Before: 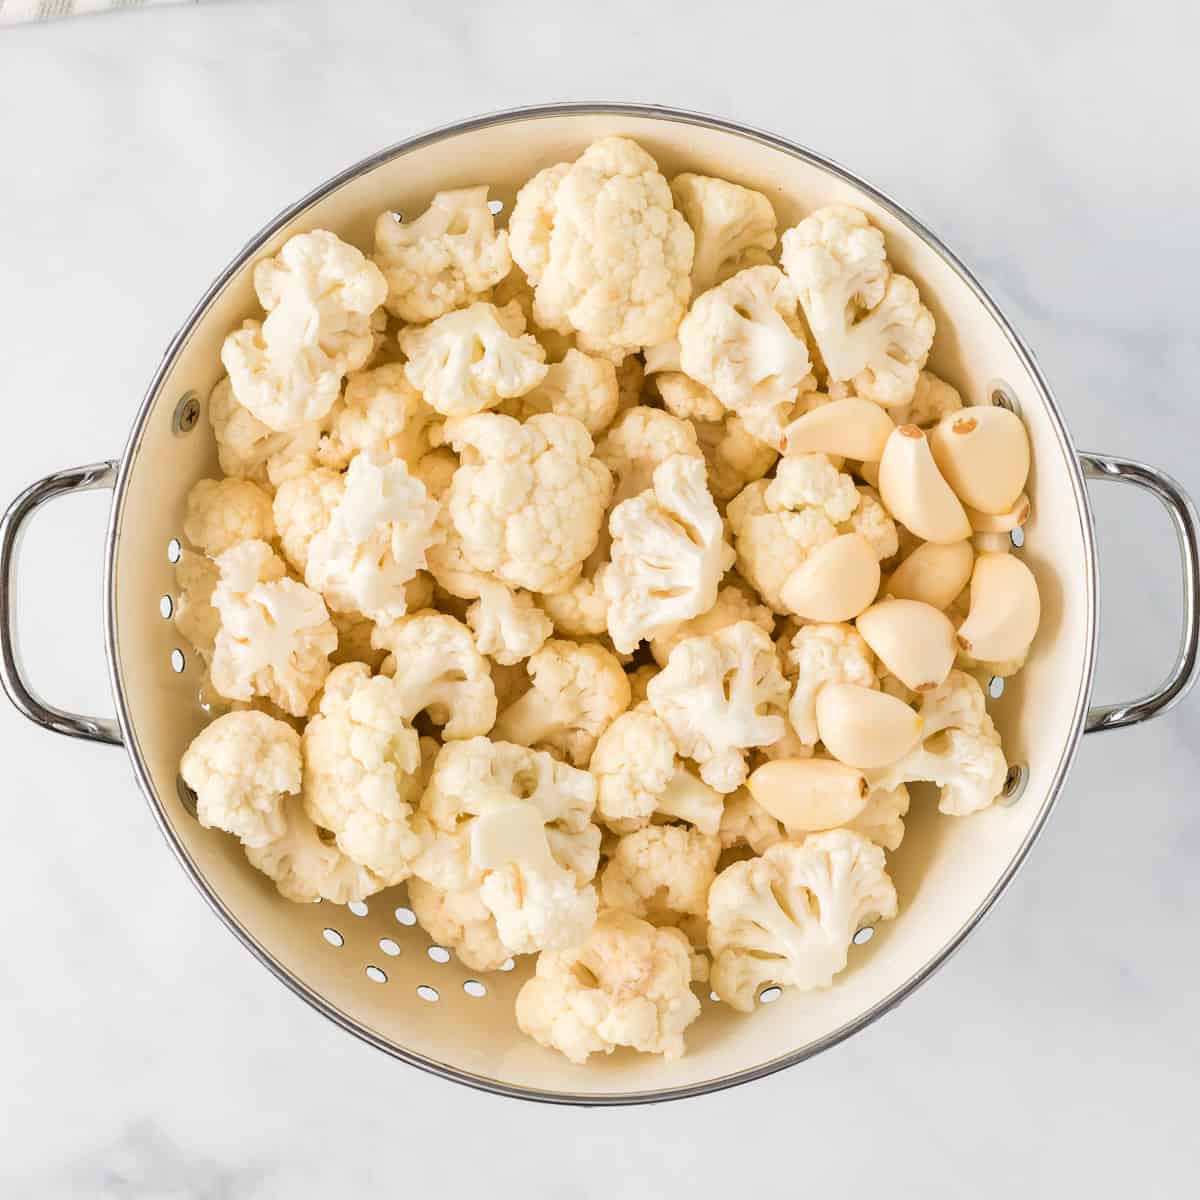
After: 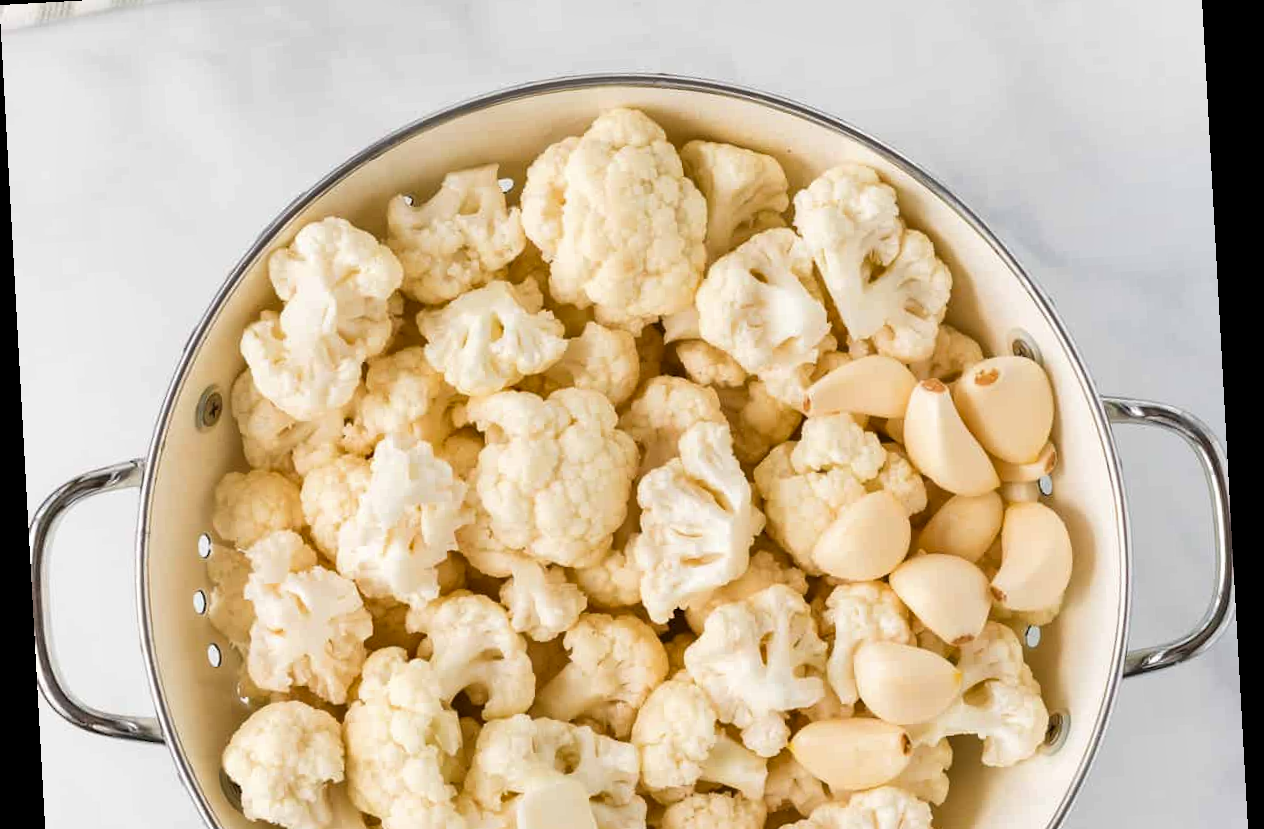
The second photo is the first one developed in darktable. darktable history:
crop and rotate: top 4.848%, bottom 29.503%
shadows and highlights: shadows 20.91, highlights -35.45, soften with gaussian
rotate and perspective: rotation -3.18°, automatic cropping off
